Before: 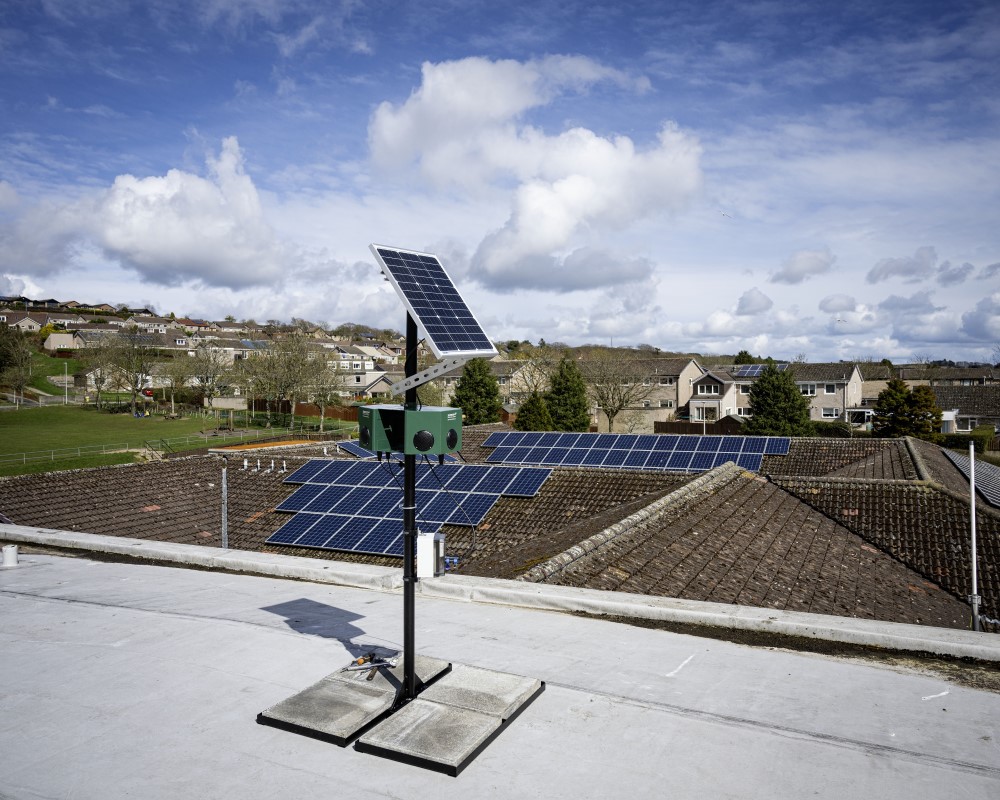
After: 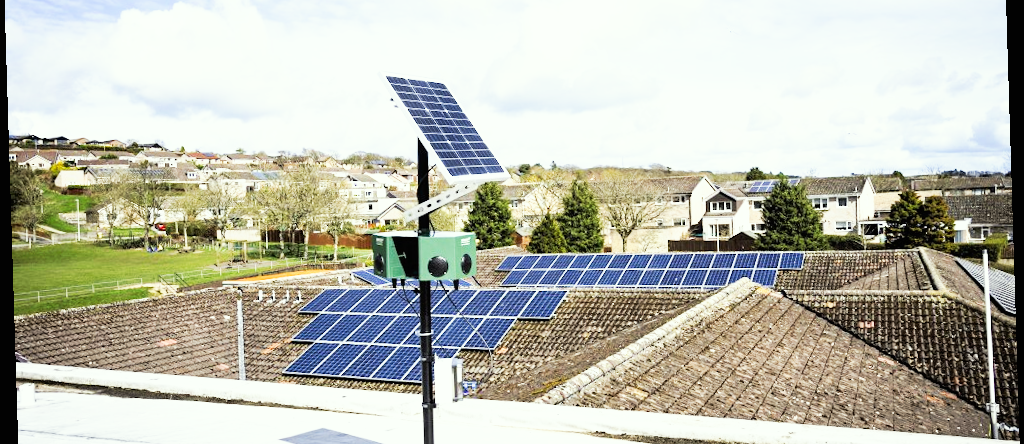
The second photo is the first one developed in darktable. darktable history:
exposure: black level correction 0, exposure 1.3 EV, compensate exposure bias true, compensate highlight preservation false
rotate and perspective: rotation -1.77°, lens shift (horizontal) 0.004, automatic cropping off
crop and rotate: top 23.043%, bottom 23.437%
tone curve: curves: ch0 [(0, 0) (0.003, 0.01) (0.011, 0.017) (0.025, 0.035) (0.044, 0.068) (0.069, 0.109) (0.1, 0.144) (0.136, 0.185) (0.177, 0.231) (0.224, 0.279) (0.277, 0.346) (0.335, 0.42) (0.399, 0.5) (0.468, 0.603) (0.543, 0.712) (0.623, 0.808) (0.709, 0.883) (0.801, 0.957) (0.898, 0.993) (1, 1)], preserve colors none
white balance: emerald 1
color correction: highlights a* -2.68, highlights b* 2.57
filmic rgb: black relative exposure -7.65 EV, white relative exposure 4.56 EV, hardness 3.61
